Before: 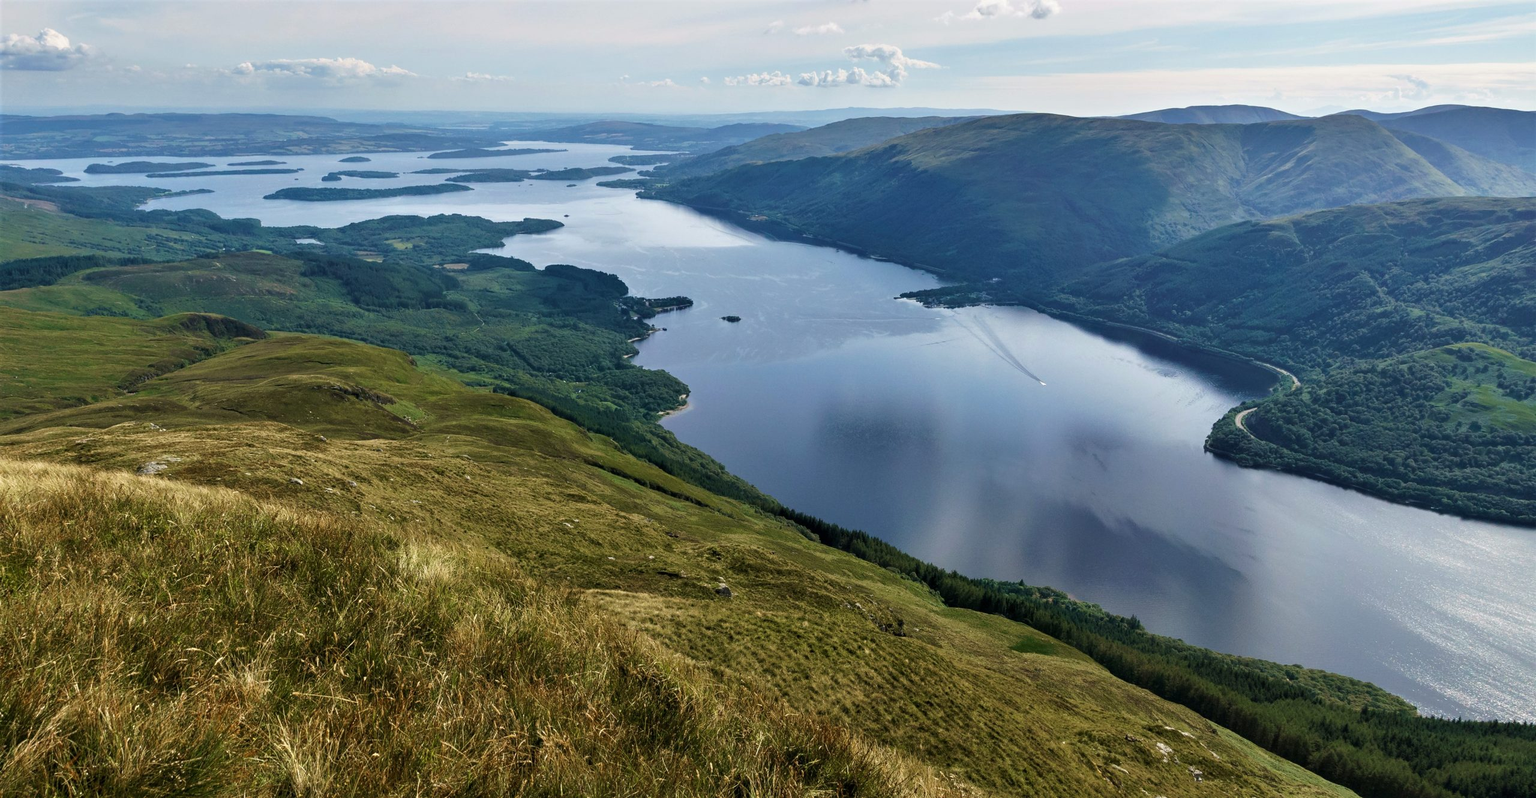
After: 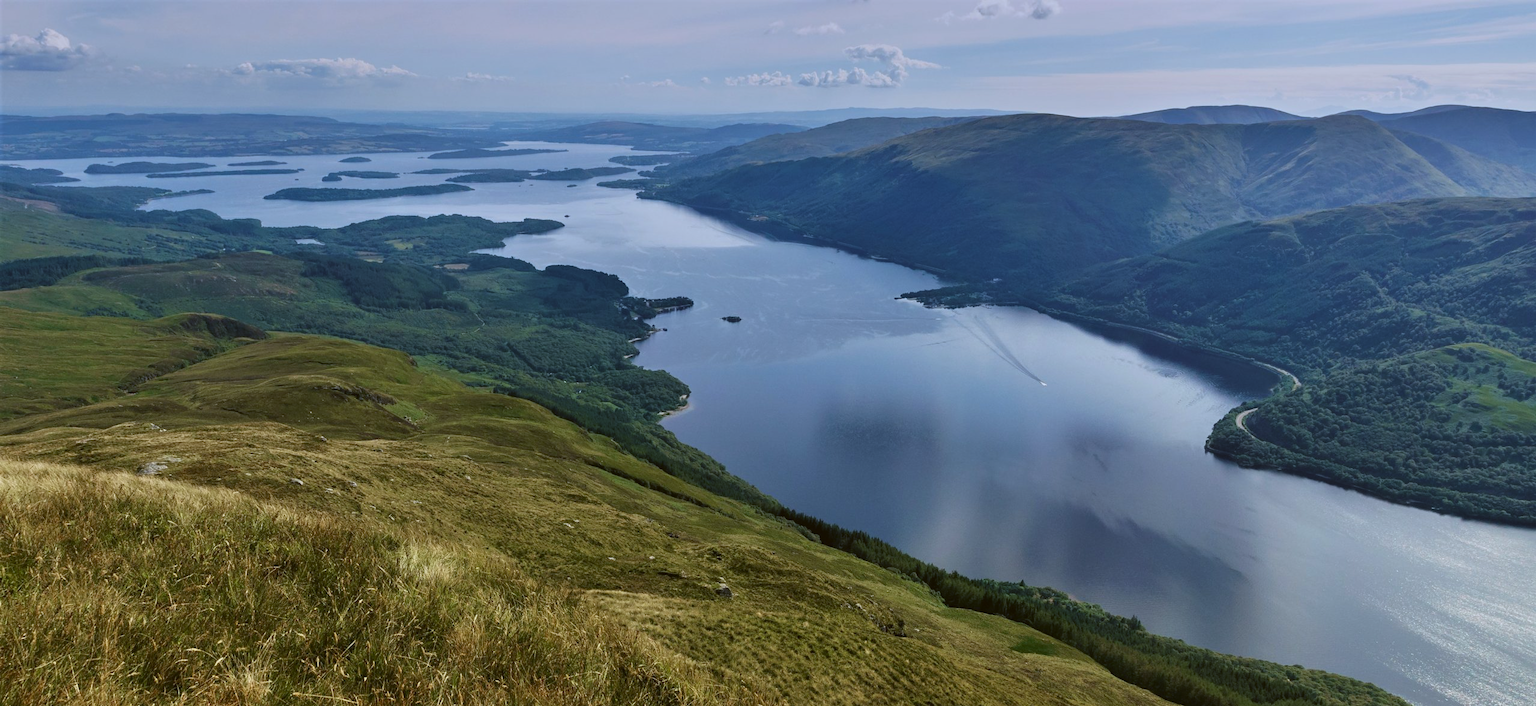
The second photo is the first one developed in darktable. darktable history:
color balance: lift [1.004, 1.002, 1.002, 0.998], gamma [1, 1.007, 1.002, 0.993], gain [1, 0.977, 1.013, 1.023], contrast -3.64%
crop and rotate: top 0%, bottom 11.49%
graduated density: hue 238.83°, saturation 50%
